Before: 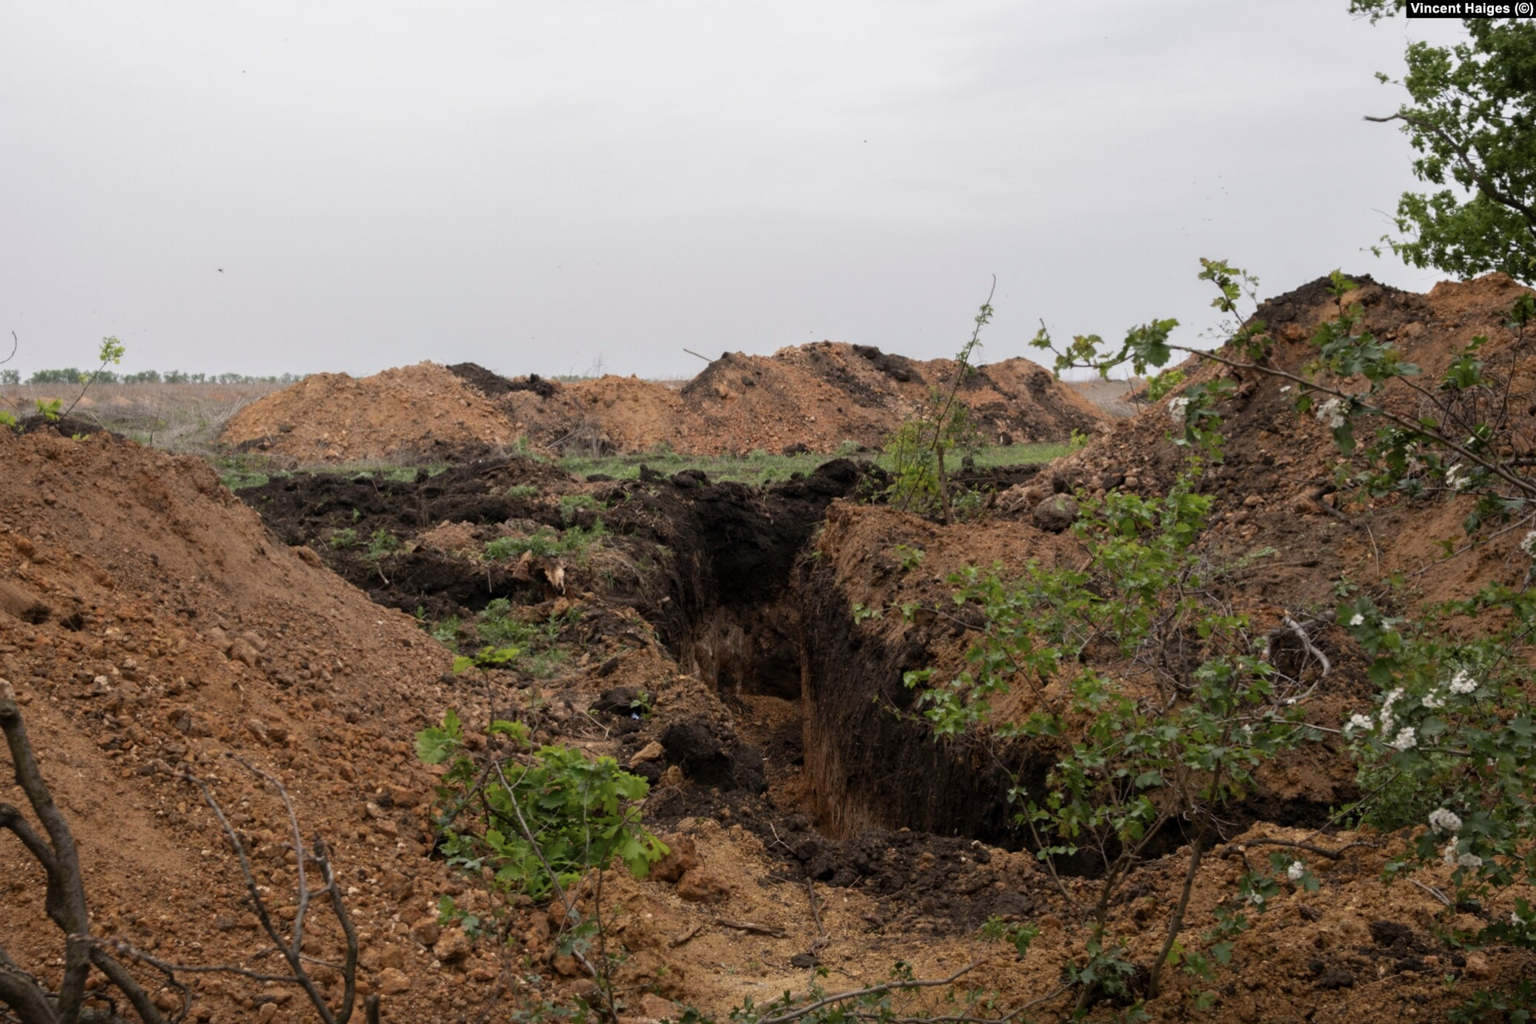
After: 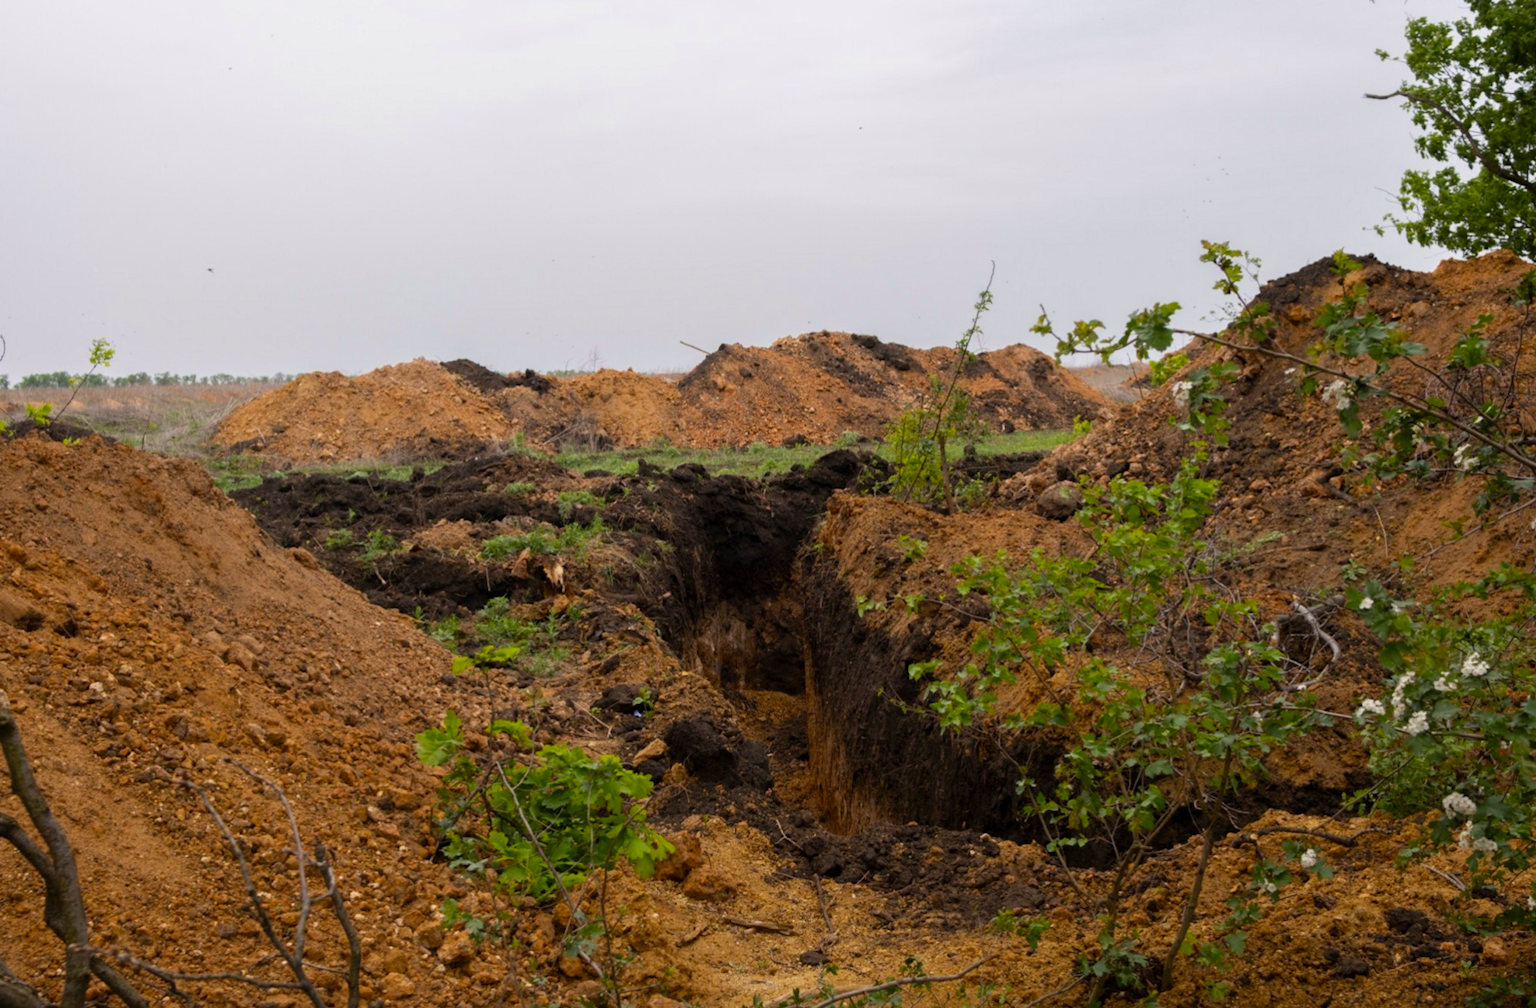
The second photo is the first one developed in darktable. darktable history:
rotate and perspective: rotation -1°, crop left 0.011, crop right 0.989, crop top 0.025, crop bottom 0.975
velvia: strength 32%, mid-tones bias 0.2
